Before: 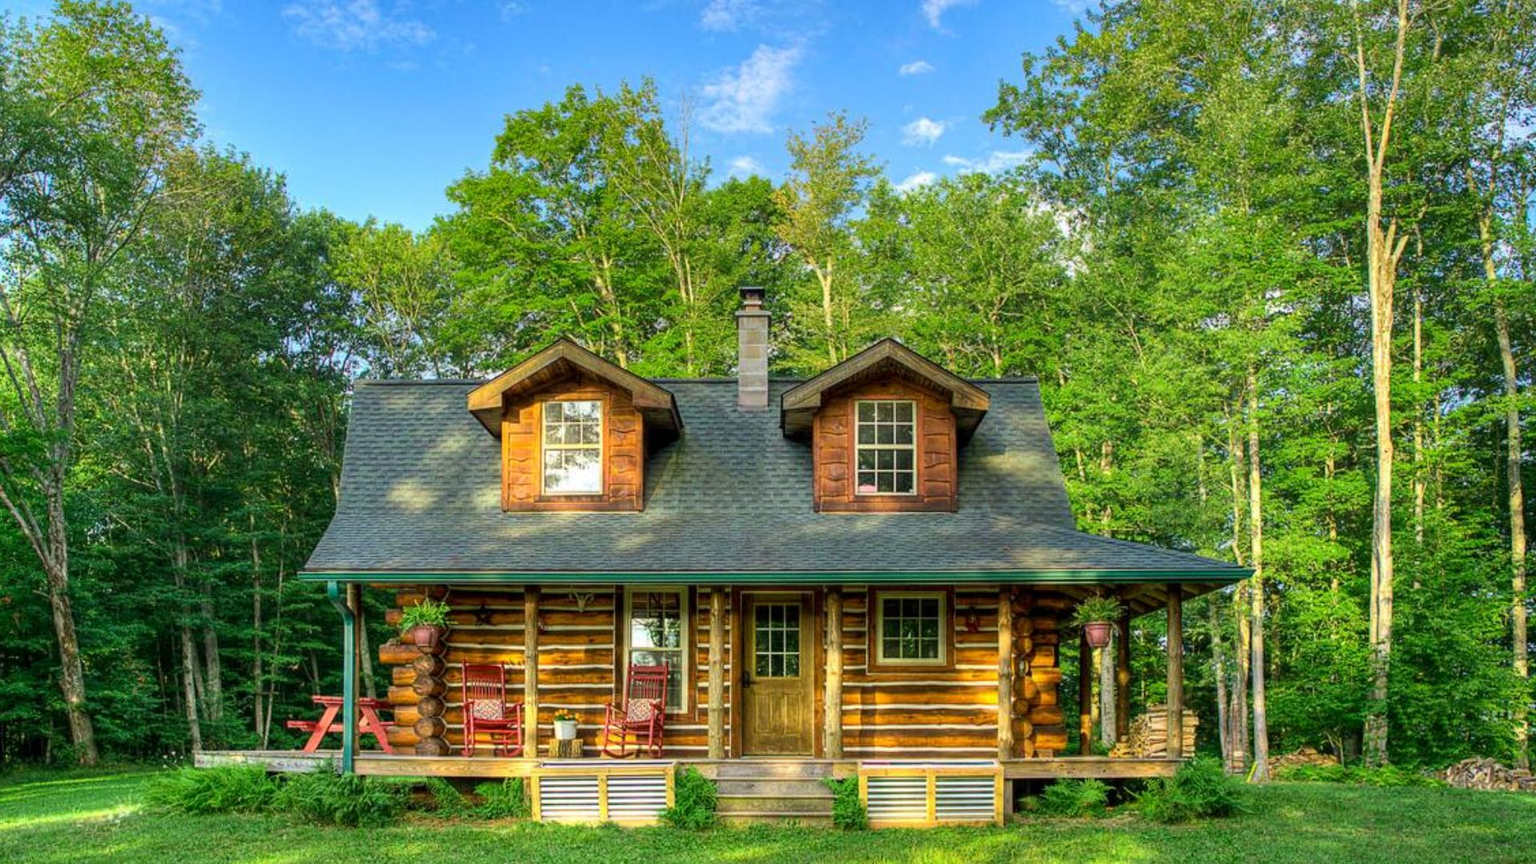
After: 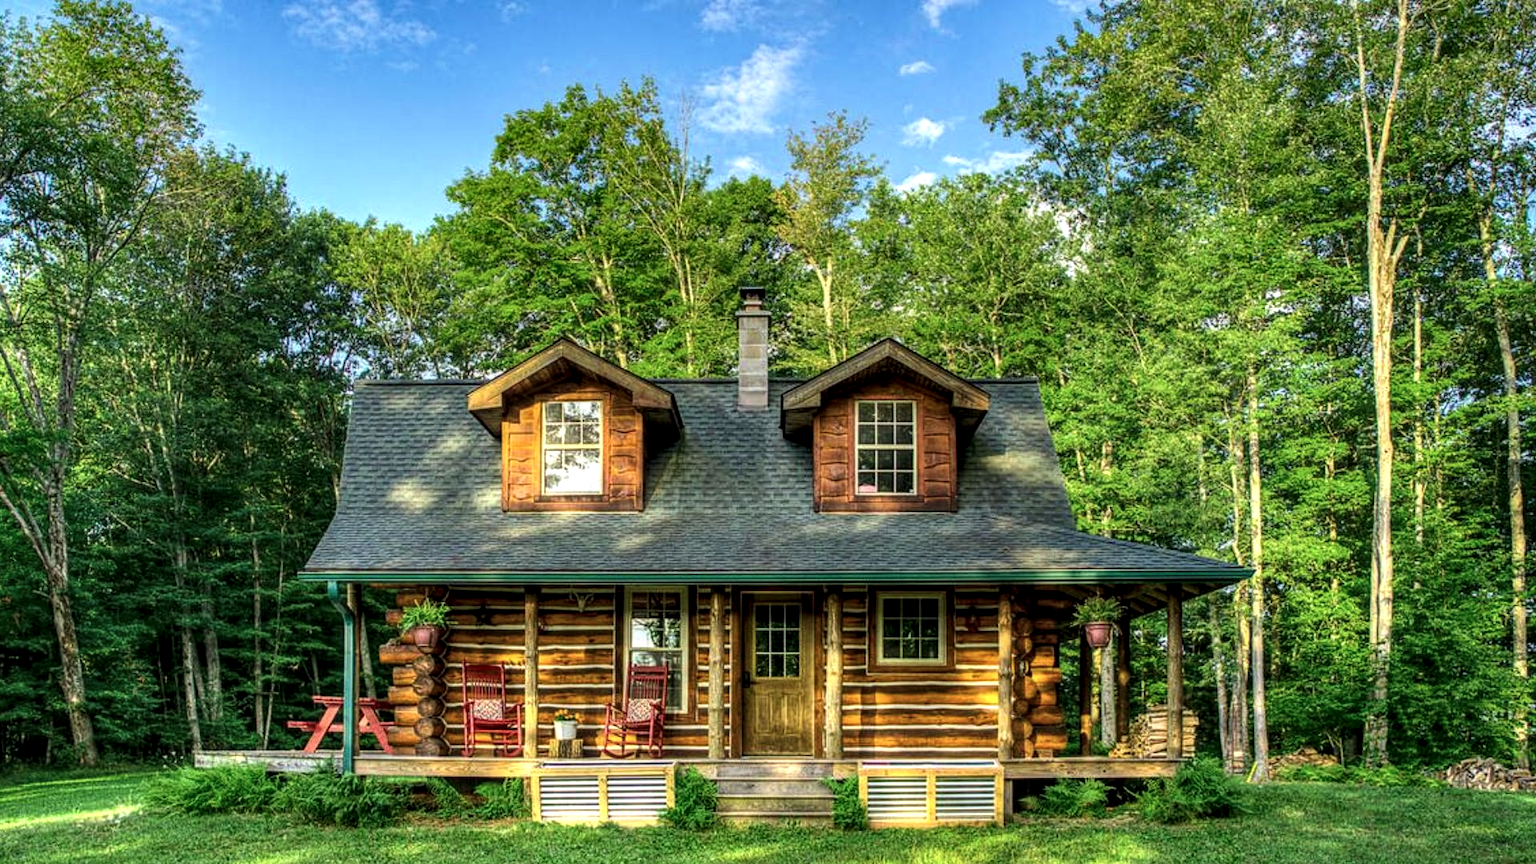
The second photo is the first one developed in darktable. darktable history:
local contrast: highlights 22%, shadows 72%, detail 171%
exposure: black level correction -0.012, exposure -0.185 EV, compensate exposure bias true, compensate highlight preservation false
